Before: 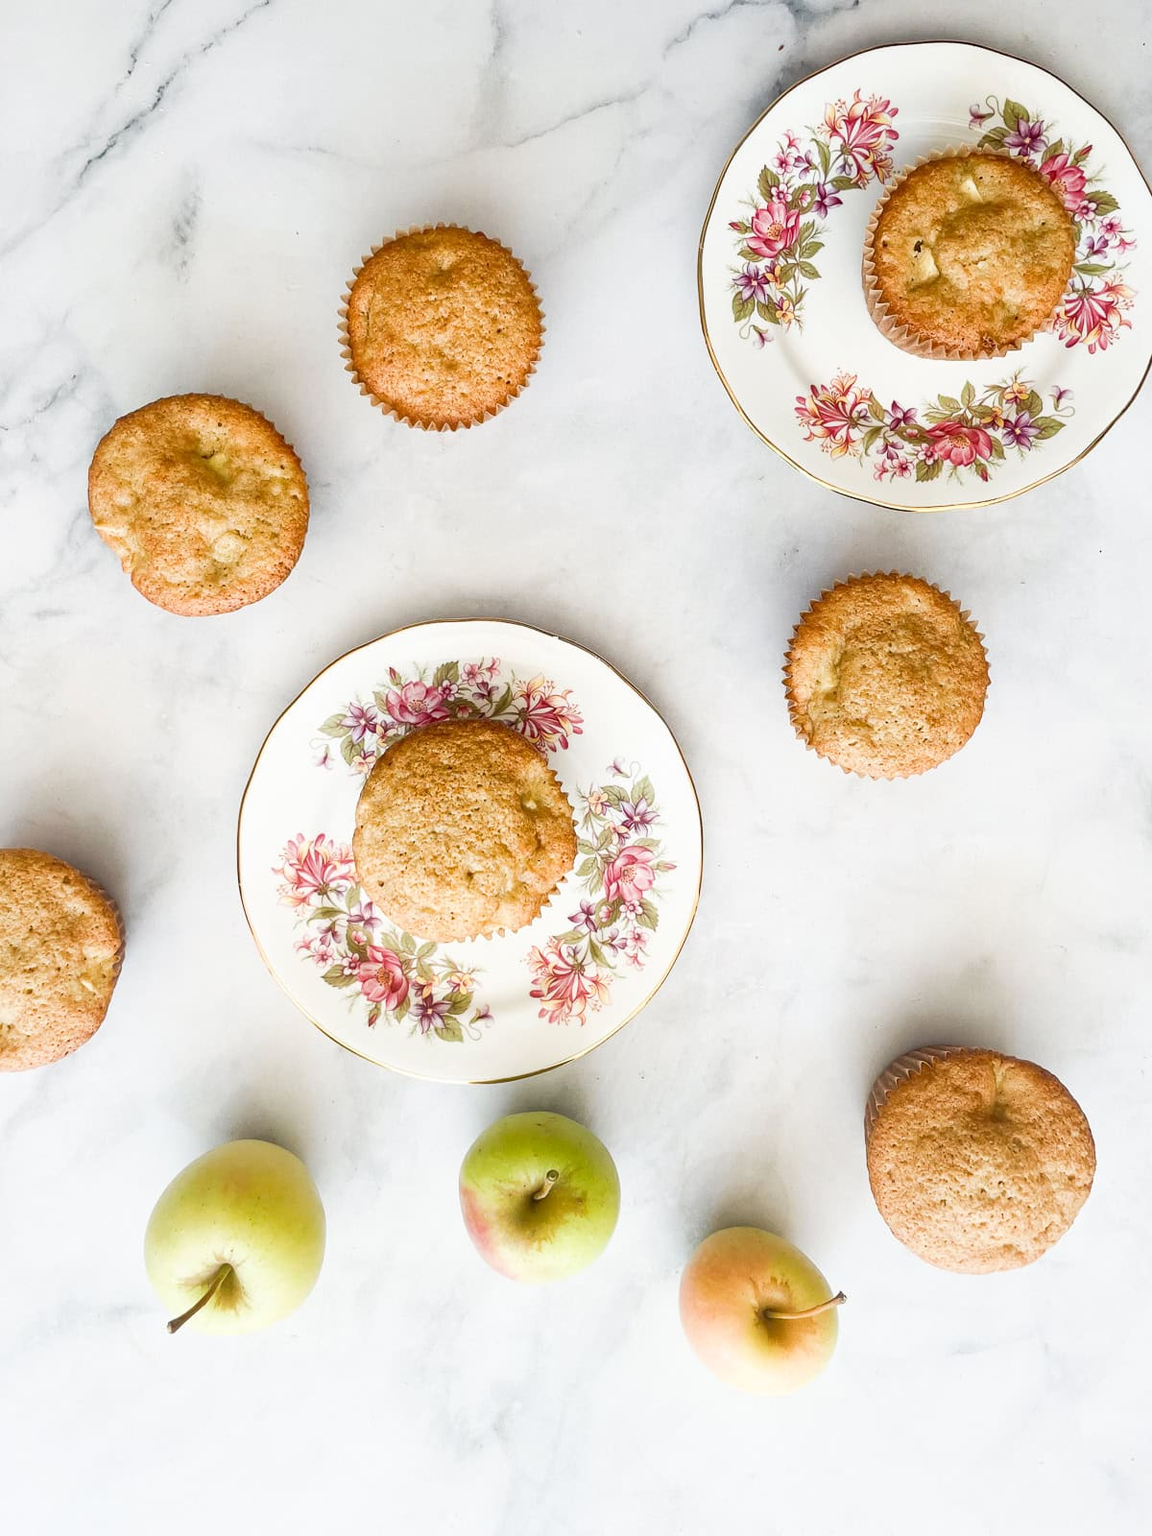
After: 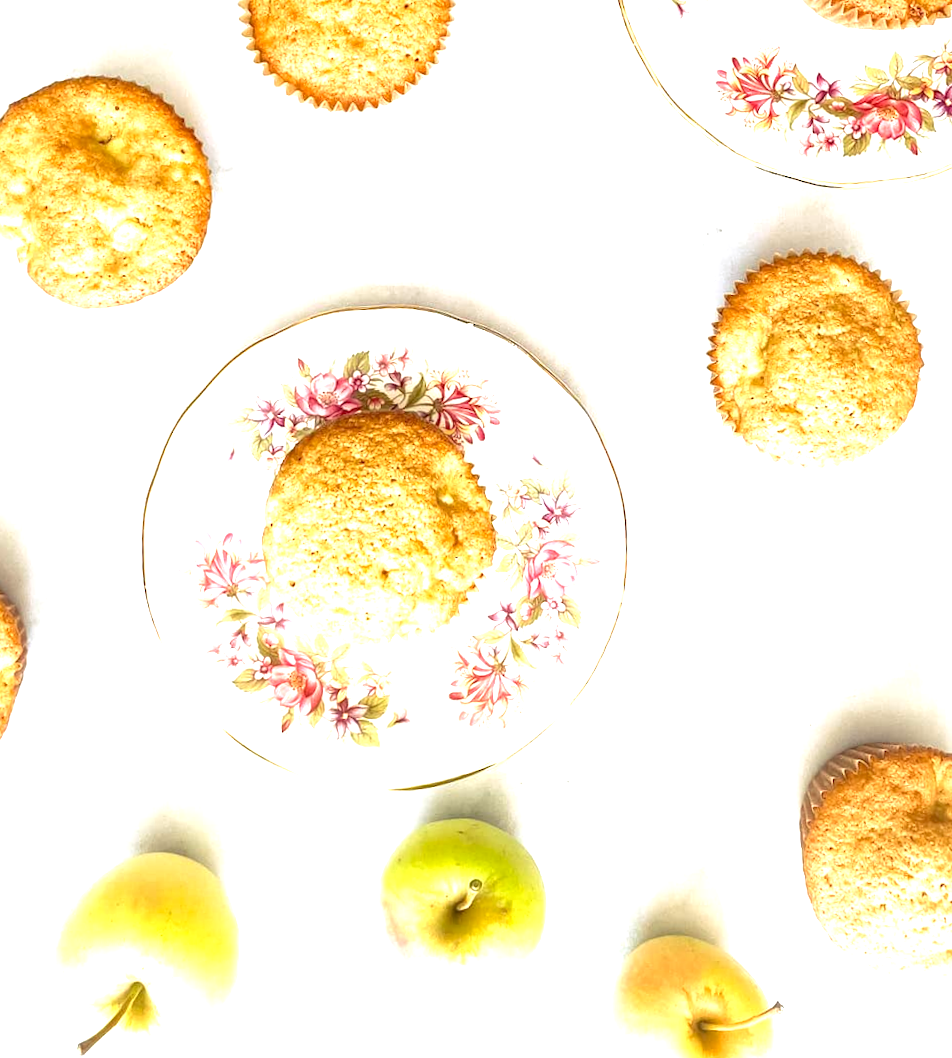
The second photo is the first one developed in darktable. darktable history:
exposure: black level correction 0.001, exposure 1.129 EV, compensate exposure bias true, compensate highlight preservation false
crop and rotate: angle -3.37°, left 9.79%, top 20.73%, right 12.42%, bottom 11.82%
rotate and perspective: rotation -4.25°, automatic cropping off
rgb curve: curves: ch2 [(0, 0) (0.567, 0.512) (1, 1)], mode RGB, independent channels
